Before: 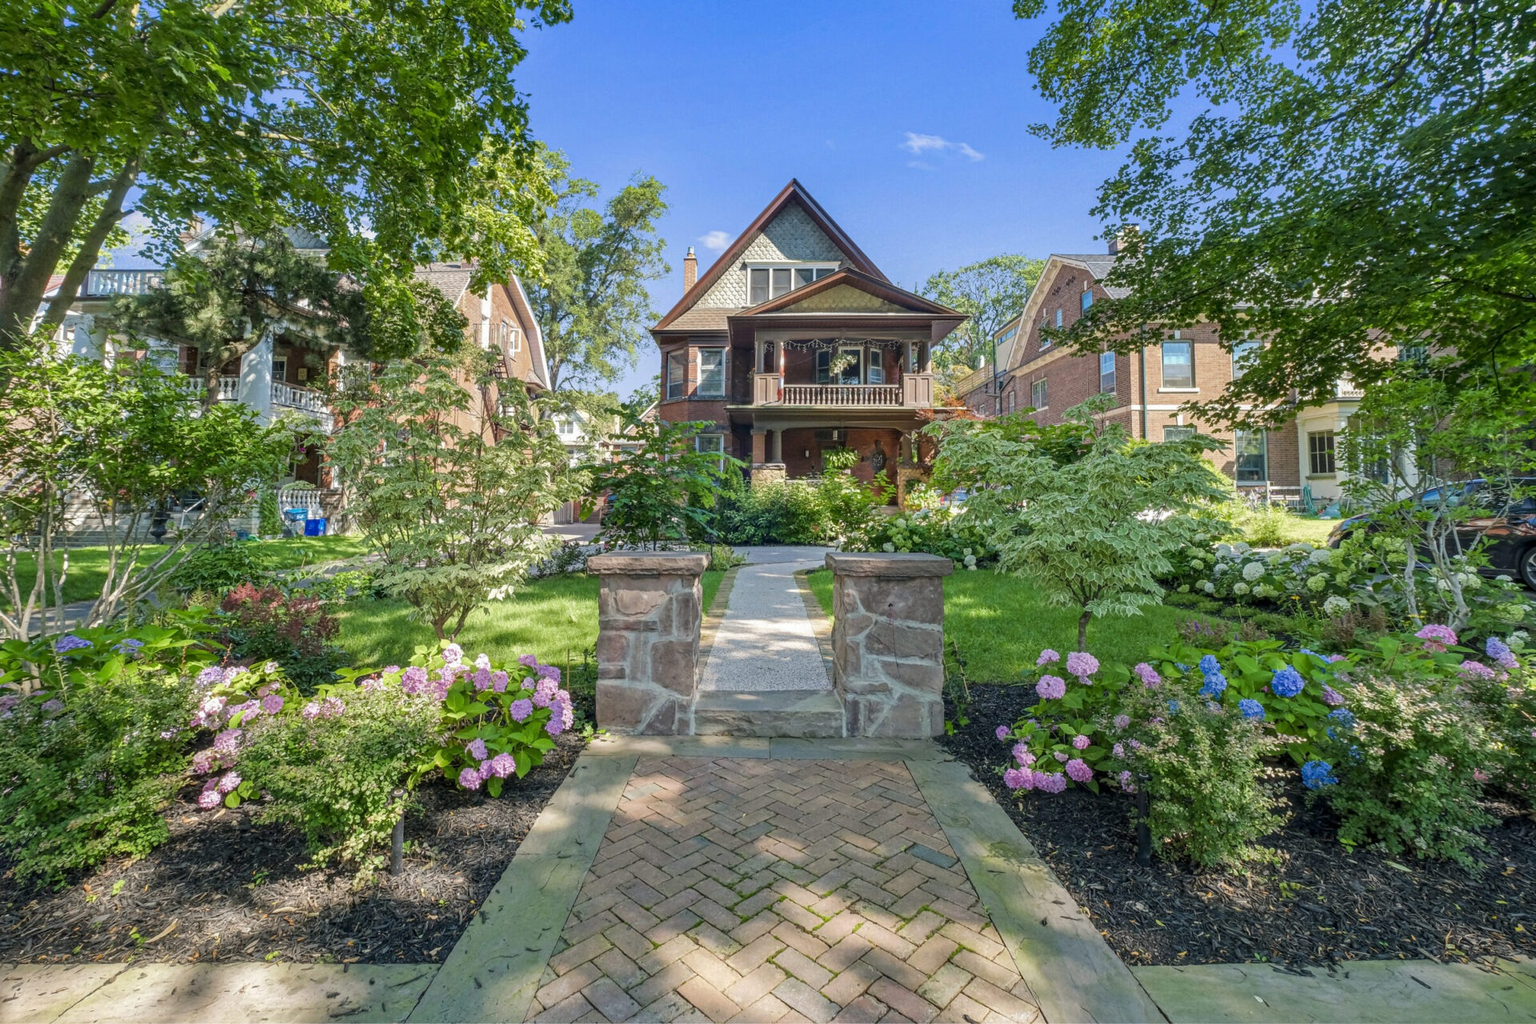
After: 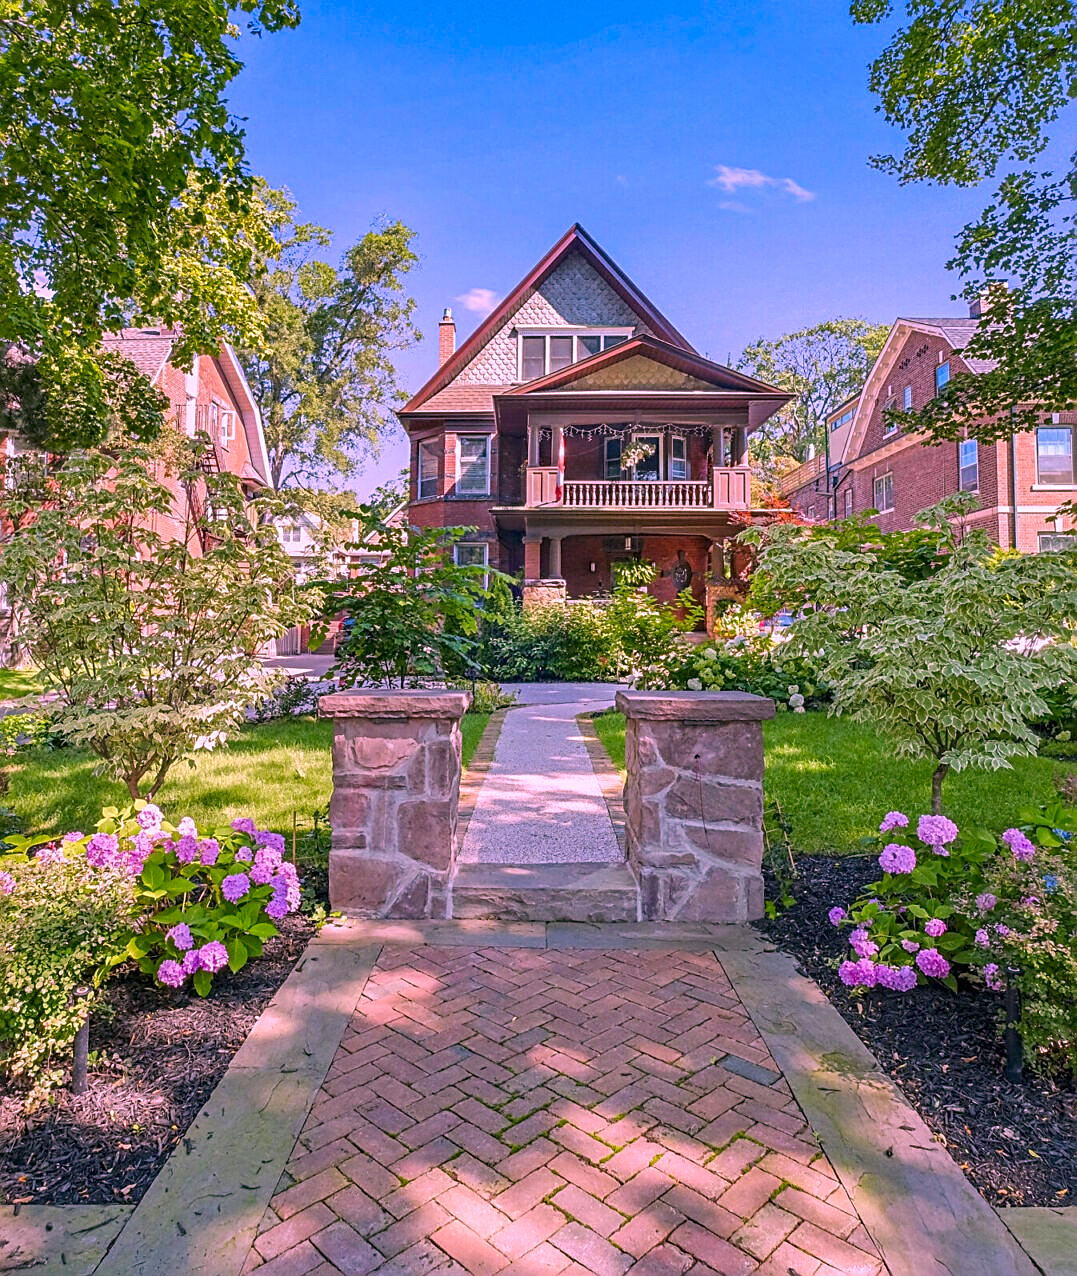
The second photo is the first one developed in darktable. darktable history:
contrast brightness saturation: saturation -0.1
color correction: highlights a* 19.5, highlights b* -11.53, saturation 1.69
crop: left 21.674%, right 22.086%
sharpen: amount 0.75
